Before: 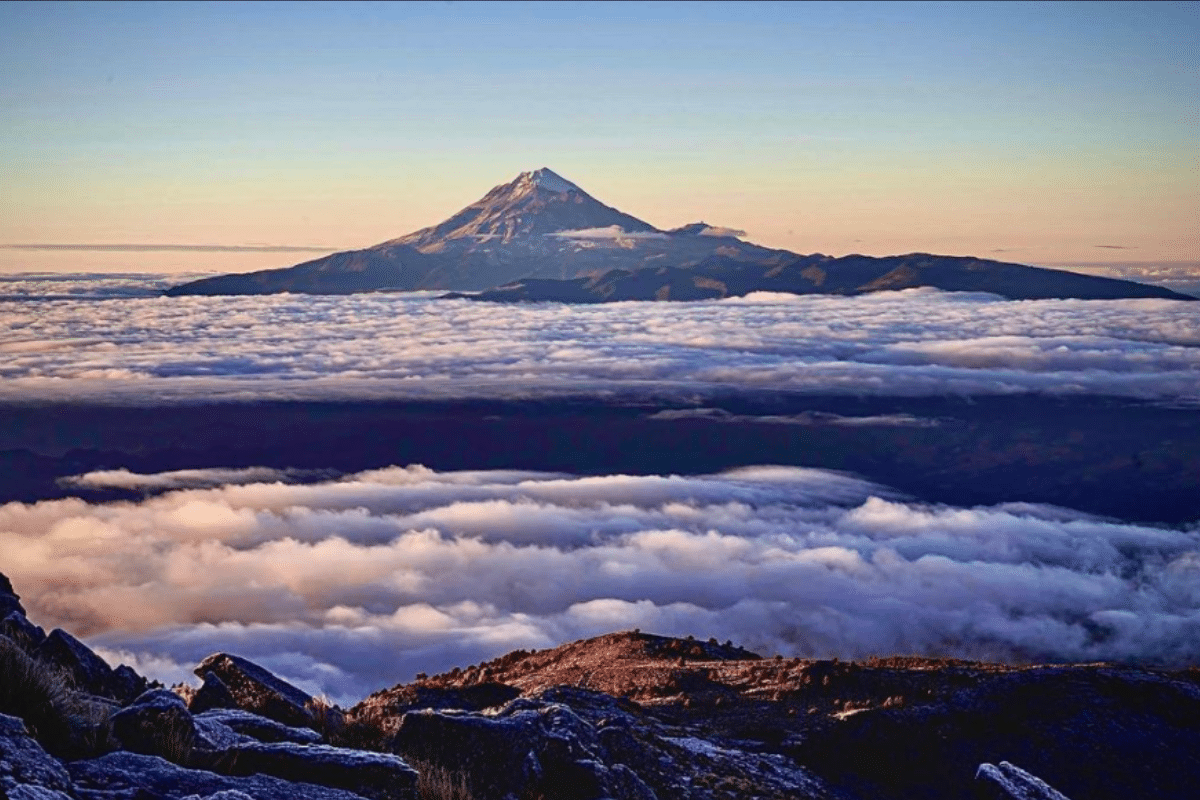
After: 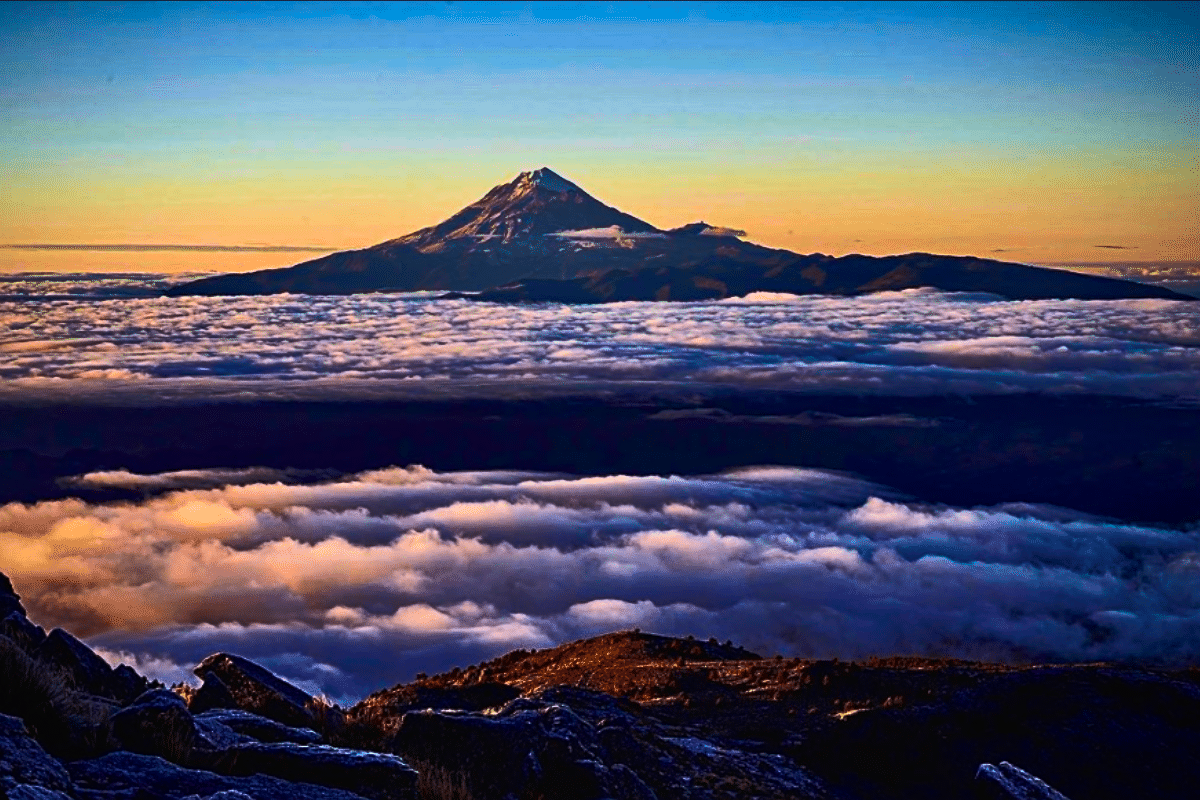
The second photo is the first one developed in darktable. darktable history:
color balance rgb: linear chroma grading › global chroma 40.15%, perceptual saturation grading › global saturation 60.58%, perceptual saturation grading › highlights 20.44%, perceptual saturation grading › shadows -50.36%, perceptual brilliance grading › highlights 2.19%, perceptual brilliance grading › mid-tones -50.36%, perceptual brilliance grading › shadows -50.36%
sharpen: amount 0.2
